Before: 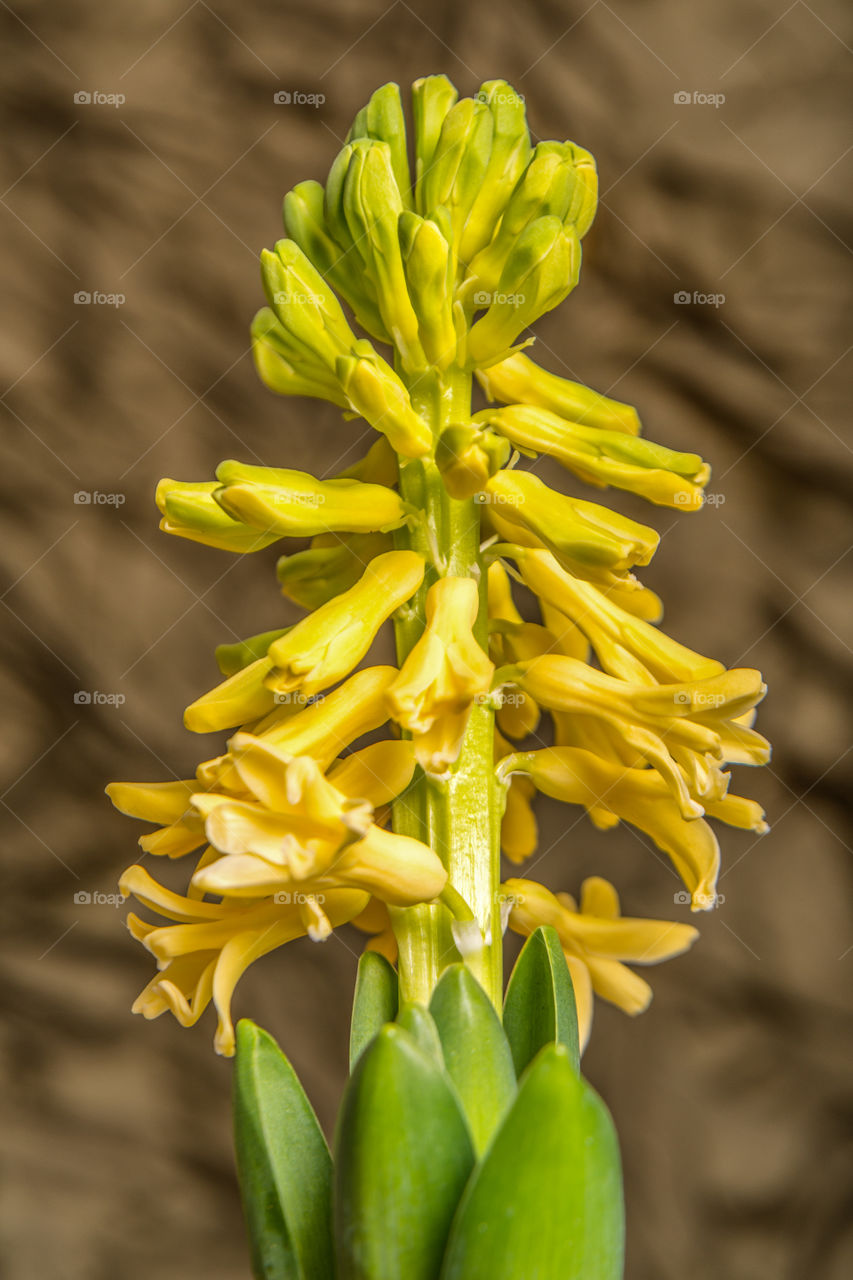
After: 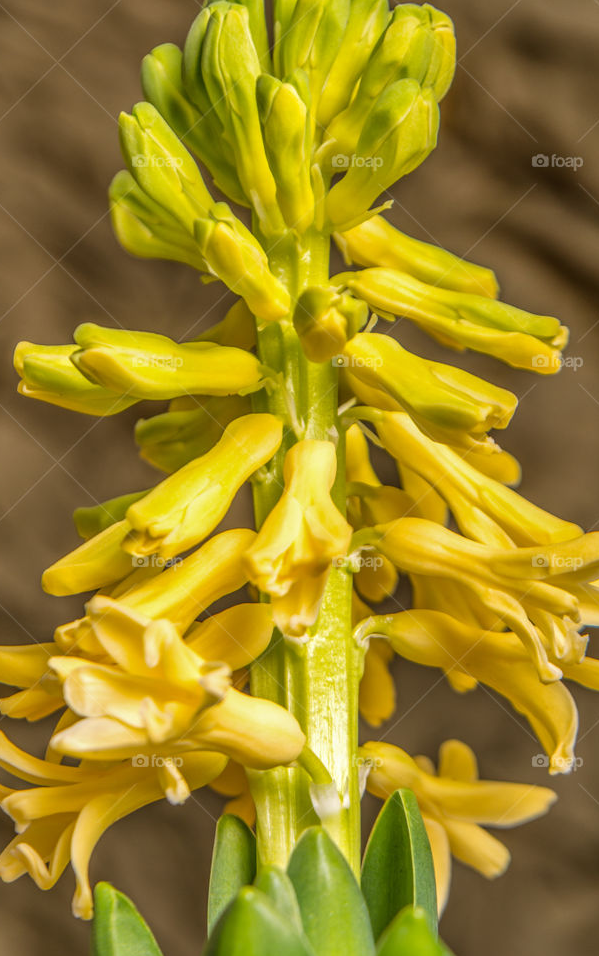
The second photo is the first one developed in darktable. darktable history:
crop and rotate: left 16.693%, top 10.713%, right 13.061%, bottom 14.55%
